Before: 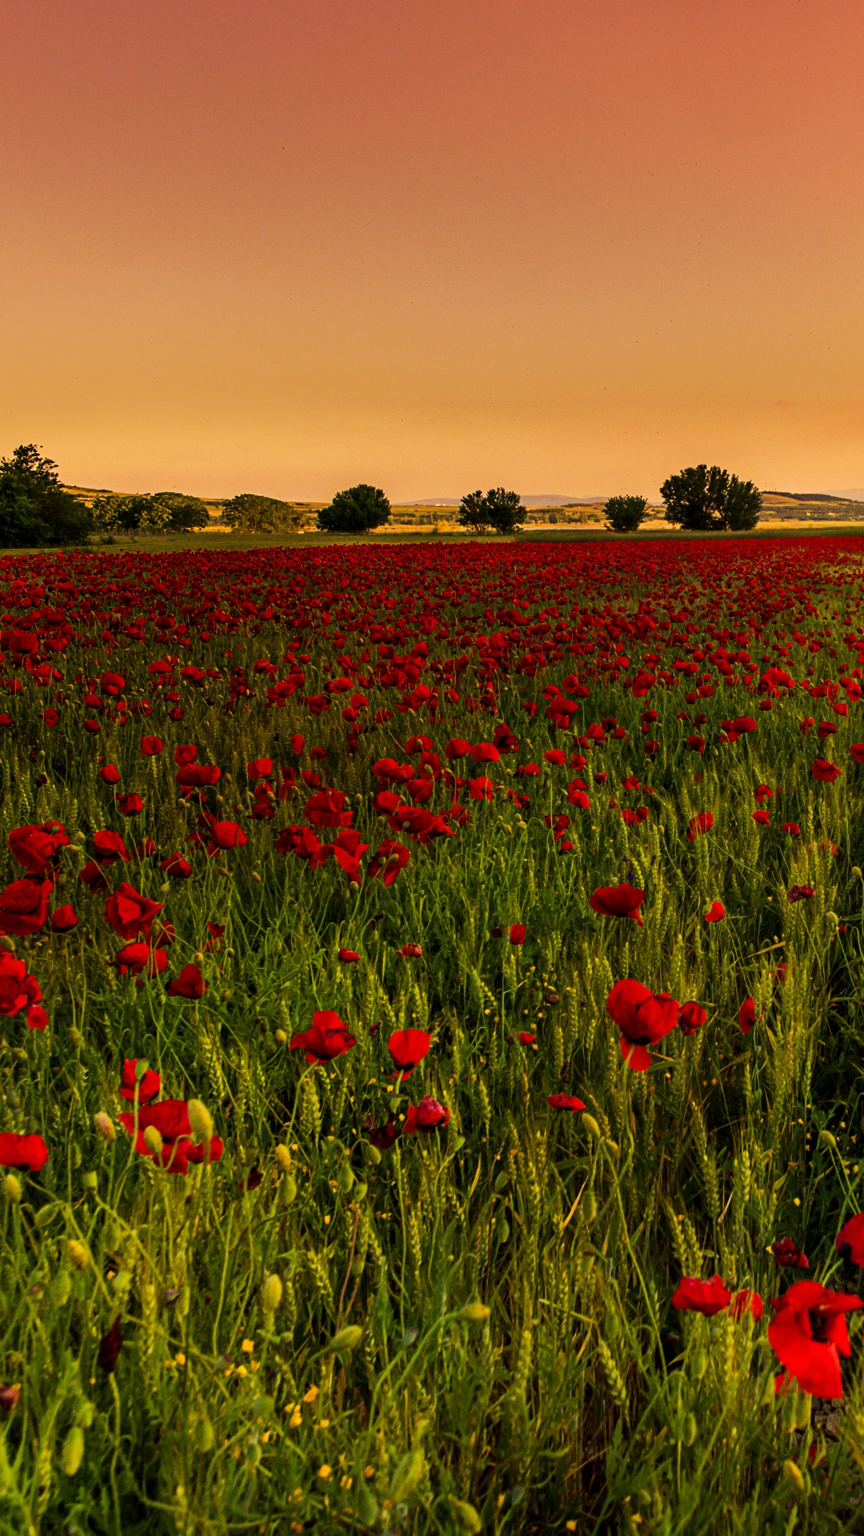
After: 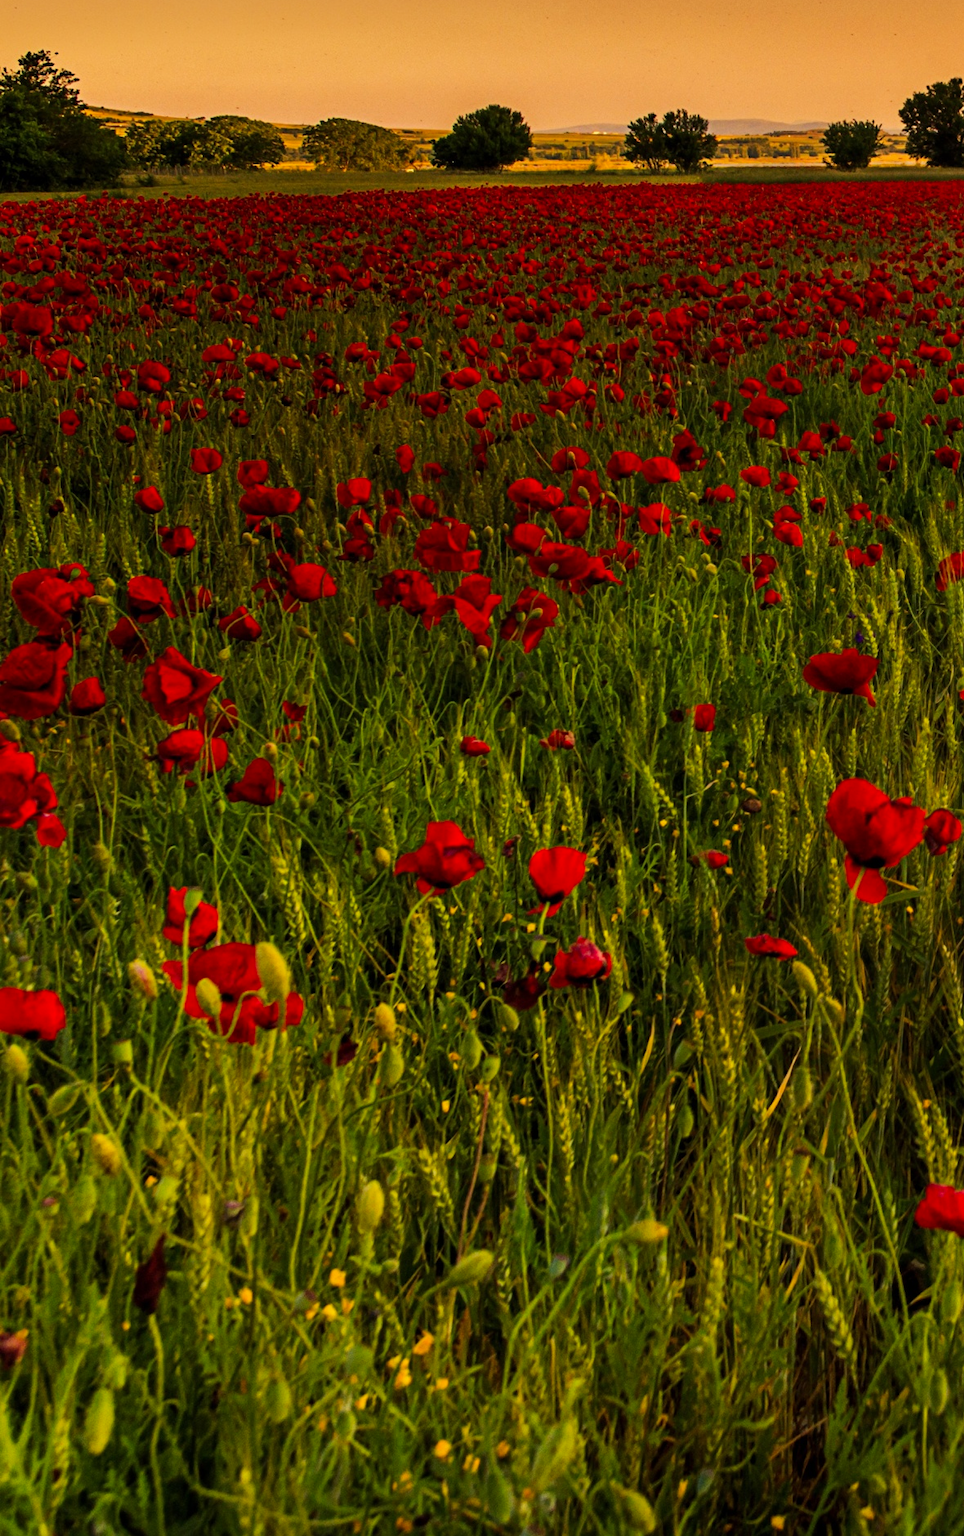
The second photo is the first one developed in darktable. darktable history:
crop: top 26.531%, right 17.959%
vibrance: on, module defaults
